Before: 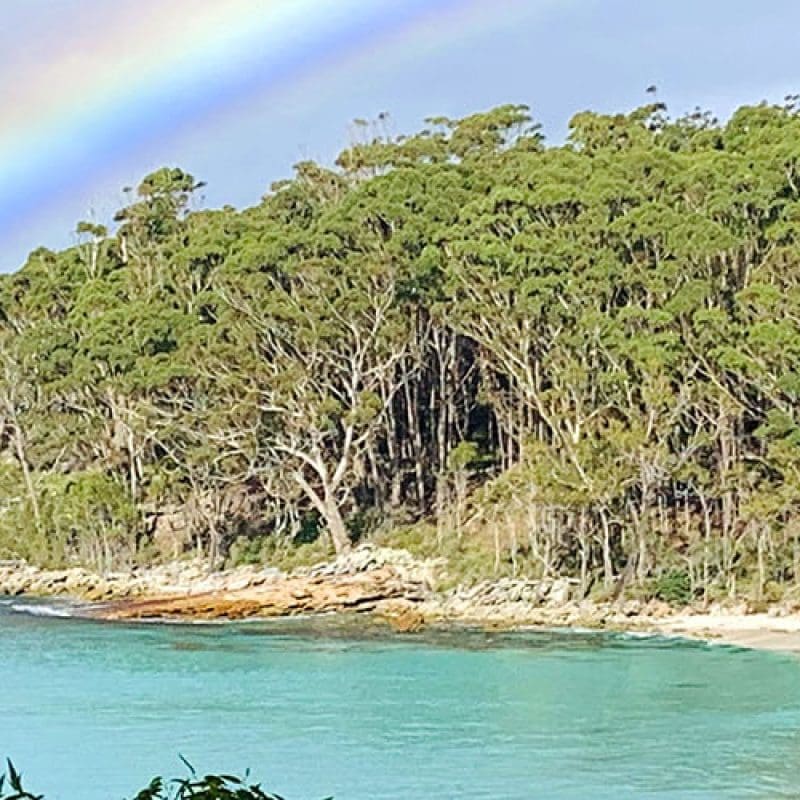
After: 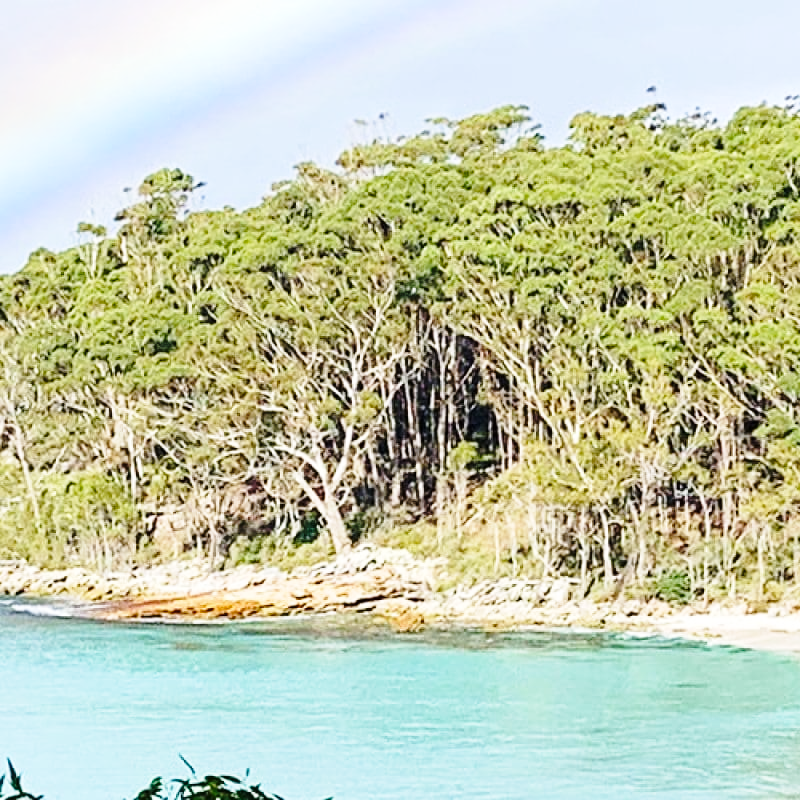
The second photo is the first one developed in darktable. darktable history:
base curve: curves: ch0 [(0, 0) (0.028, 0.03) (0.121, 0.232) (0.46, 0.748) (0.859, 0.968) (1, 1)], preserve colors none
white balance: red 1.009, blue 1.027
